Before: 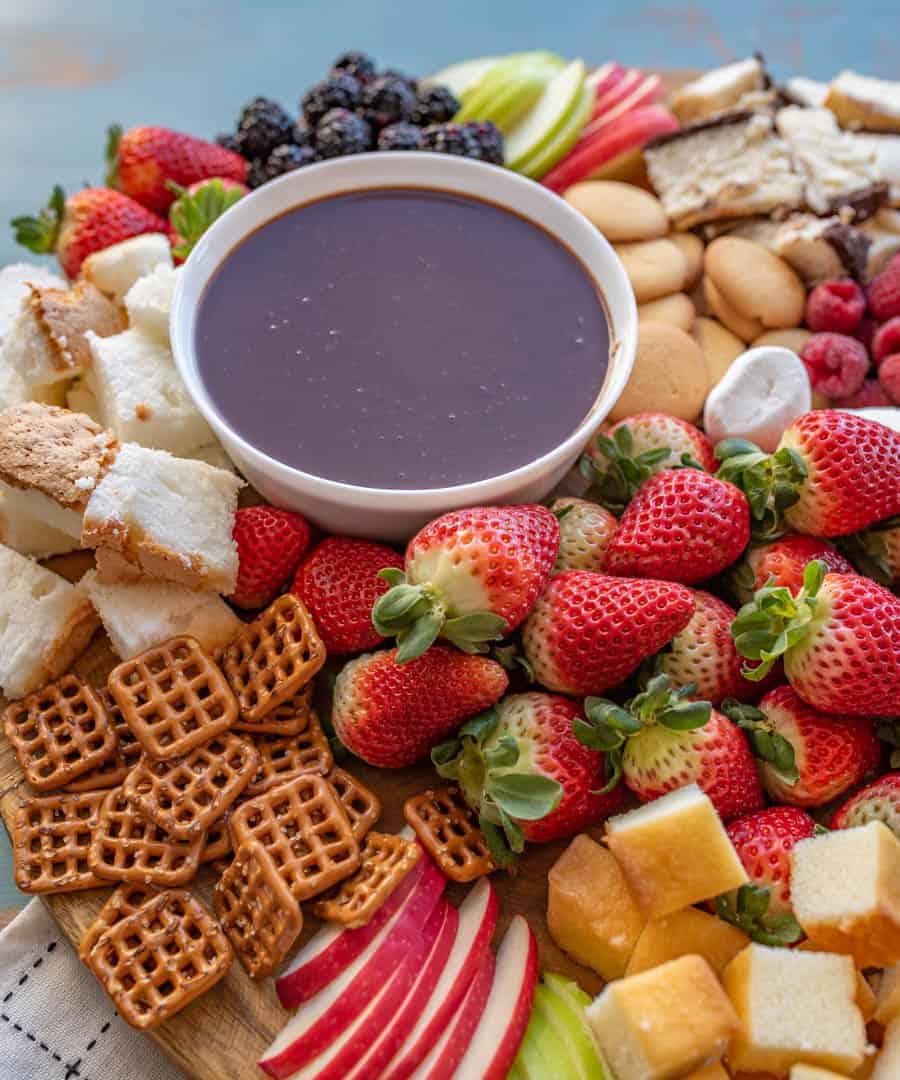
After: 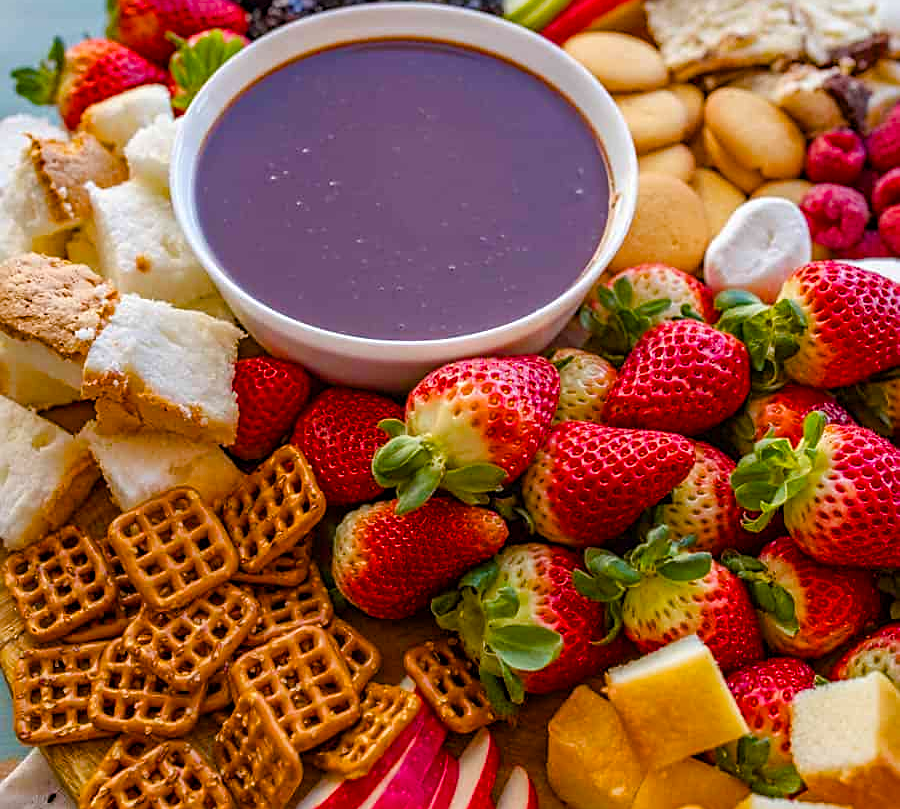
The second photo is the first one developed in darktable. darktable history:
crop: top 13.84%, bottom 11.232%
sharpen: on, module defaults
color balance rgb: power › hue 72.02°, perceptual saturation grading › global saturation 40.684%, perceptual saturation grading › highlights -24.894%, perceptual saturation grading › mid-tones 35.402%, perceptual saturation grading › shadows 35.967%, global vibrance 20%
